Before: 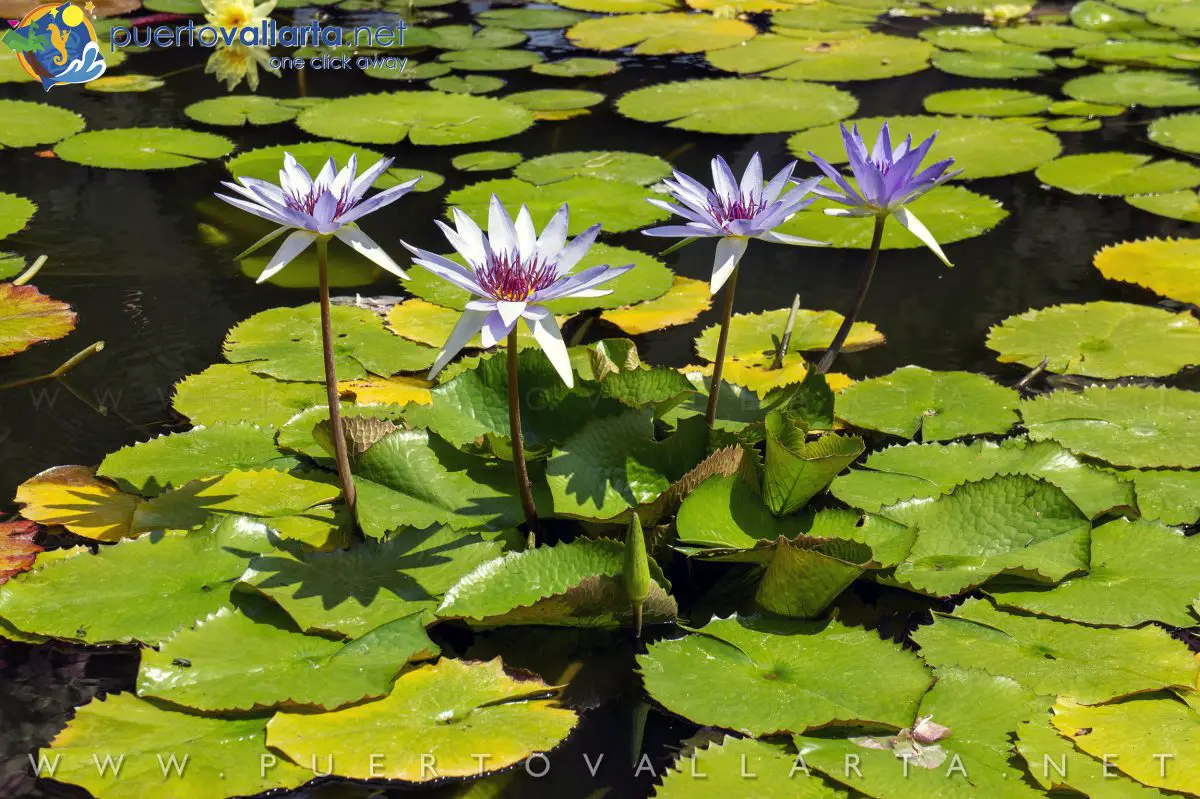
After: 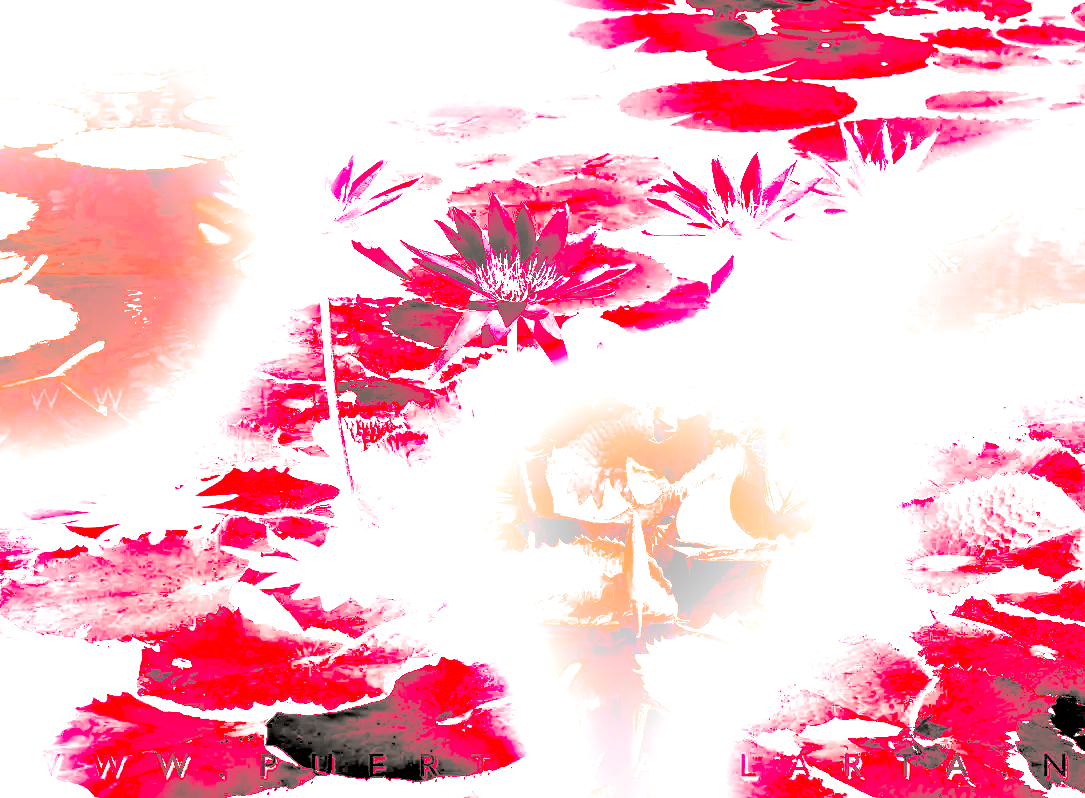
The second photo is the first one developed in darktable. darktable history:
exposure: compensate highlight preservation false
split-toning: shadows › hue 26°, shadows › saturation 0.09, highlights › hue 40°, highlights › saturation 0.18, balance -63, compress 0%
color balance rgb: linear chroma grading › global chroma 16.62%, perceptual saturation grading › highlights -8.63%, perceptual saturation grading › mid-tones 18.66%, perceptual saturation grading › shadows 28.49%, perceptual brilliance grading › highlights 14.22%, perceptual brilliance grading › shadows -18.96%, global vibrance 27.71%
contrast equalizer: octaves 7, y [[0.6 ×6], [0.55 ×6], [0 ×6], [0 ×6], [0 ×6]], mix 0.3
bloom: on, module defaults
crop: right 9.509%, bottom 0.031%
white balance: red 4.26, blue 1.802
